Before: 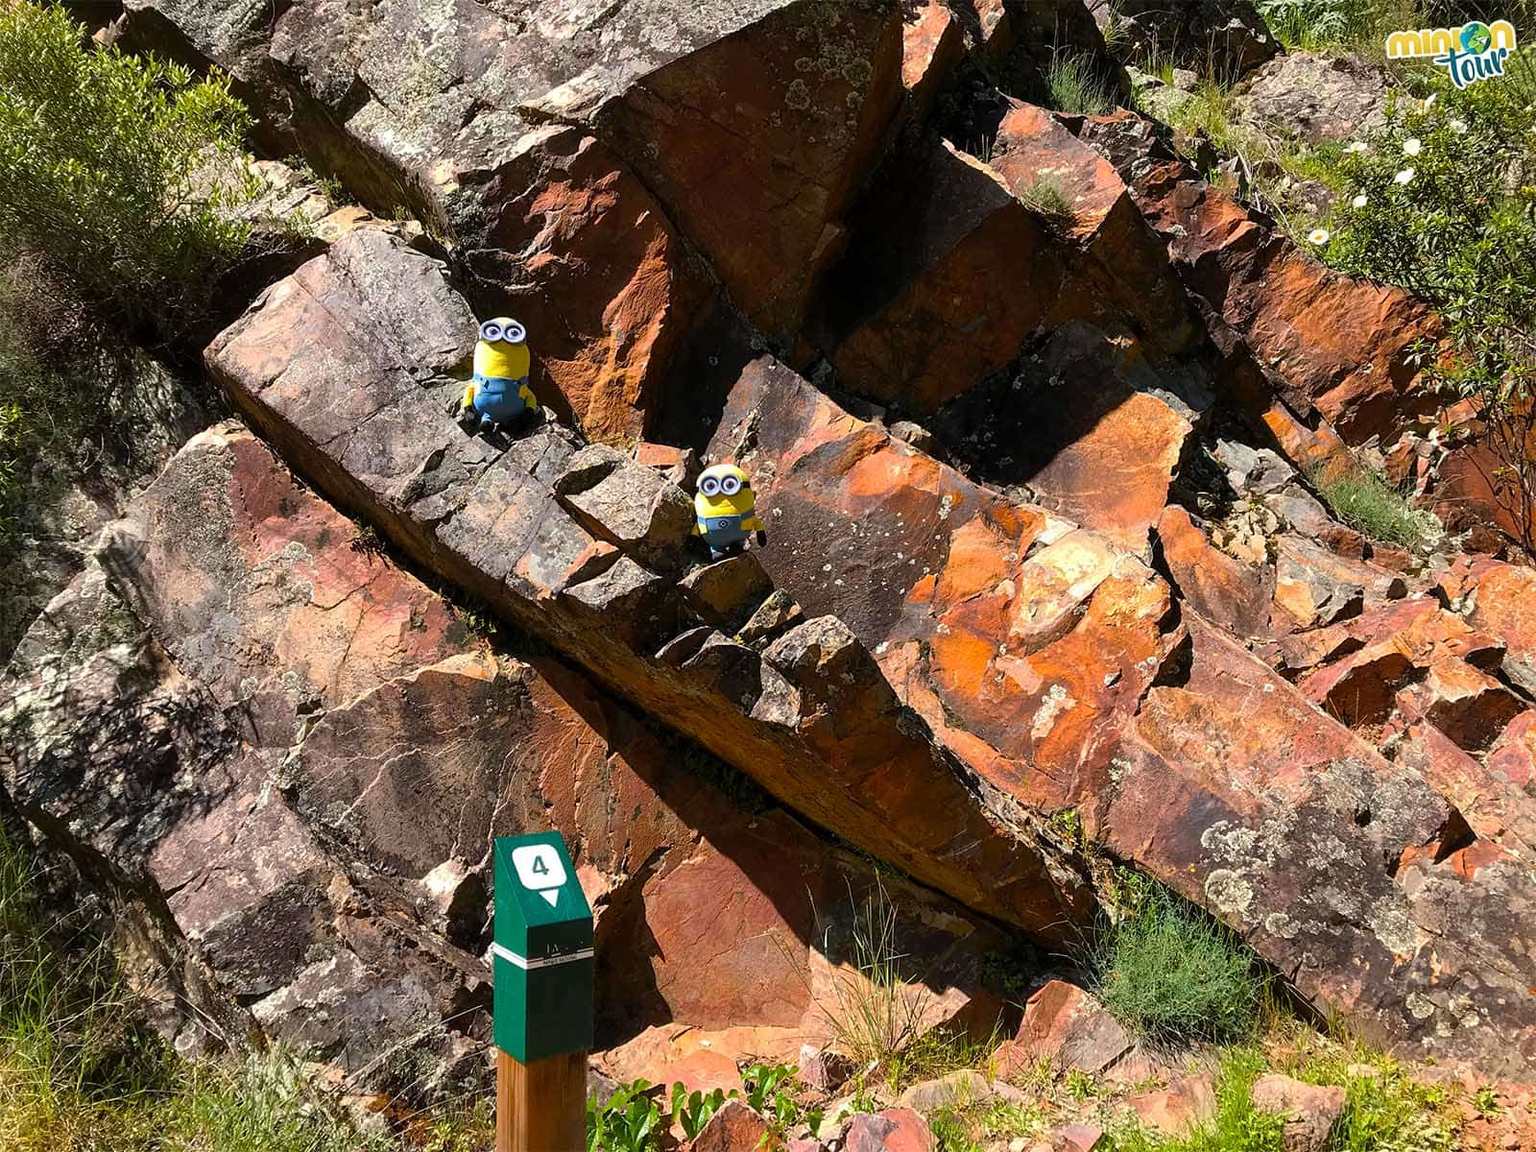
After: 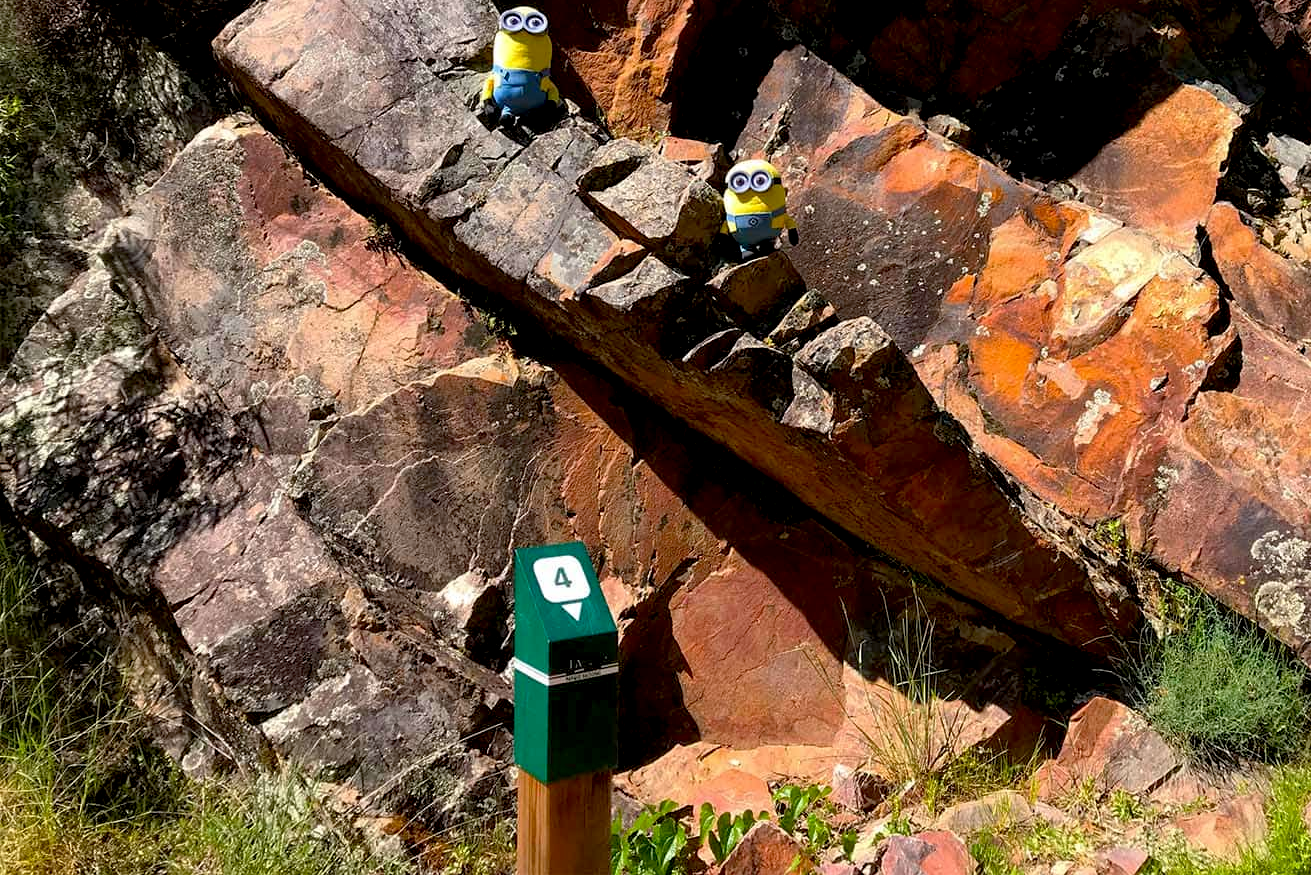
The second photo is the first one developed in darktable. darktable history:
exposure: black level correction 0.009, compensate highlight preservation false
crop: top 27.03%, right 18.047%
